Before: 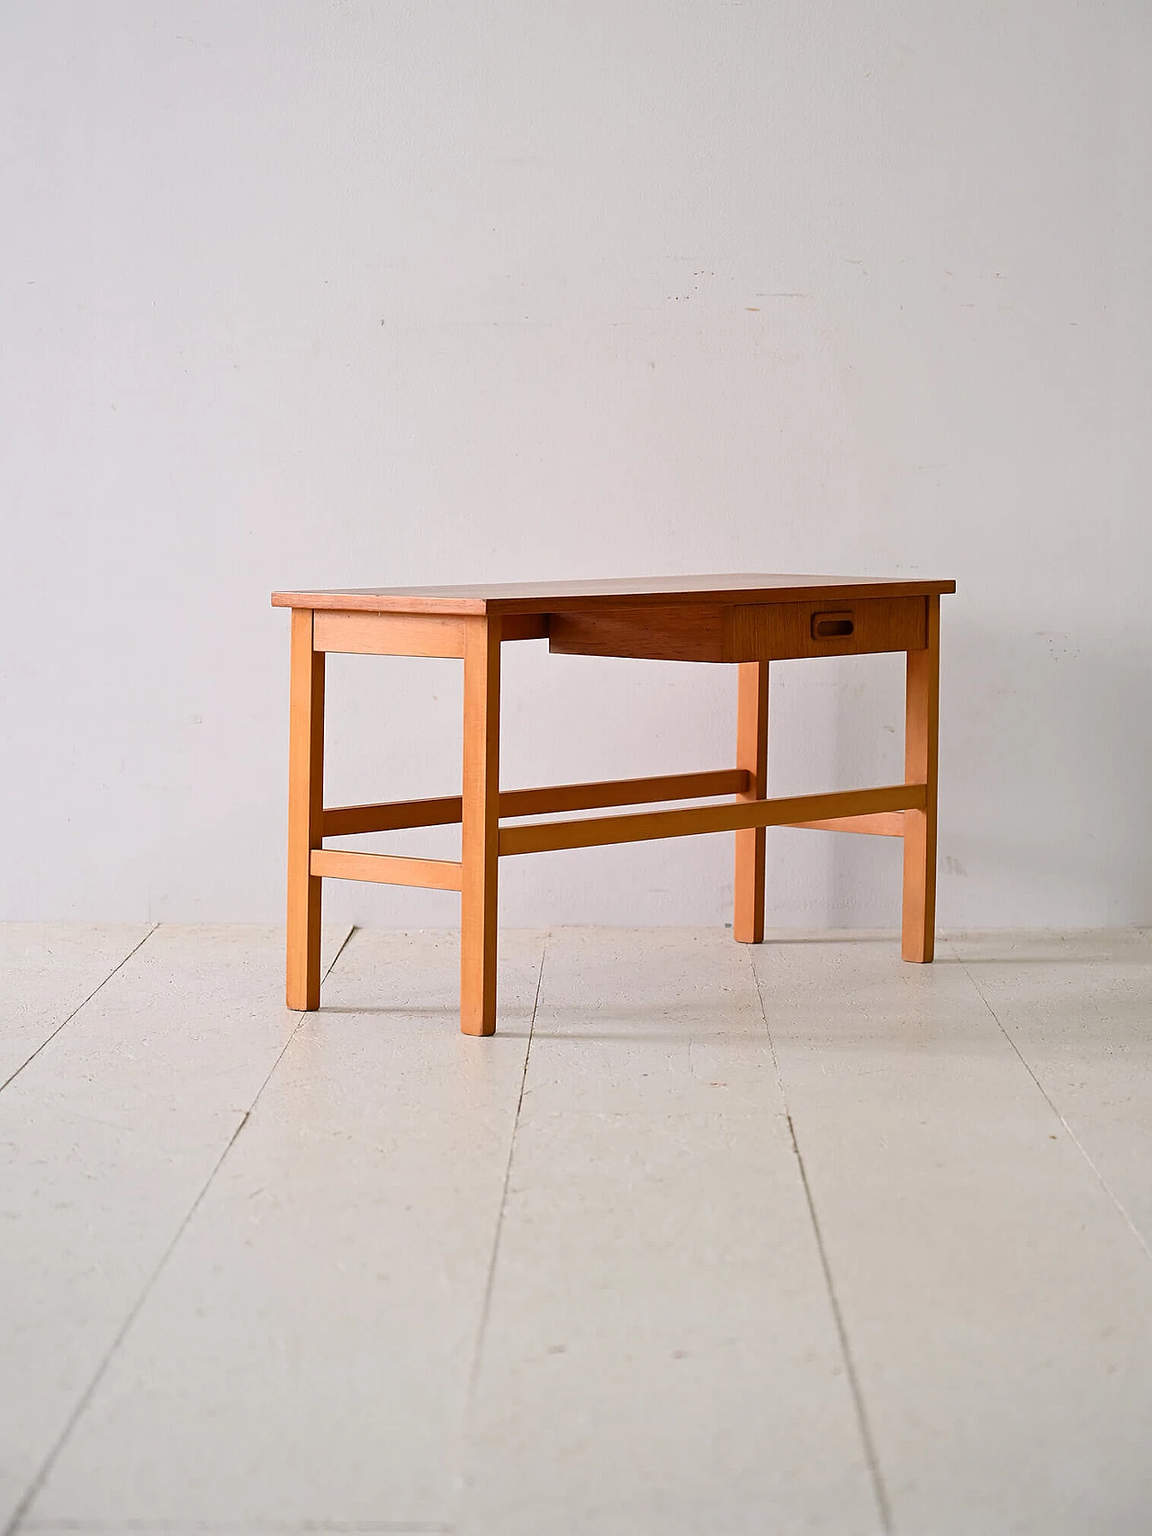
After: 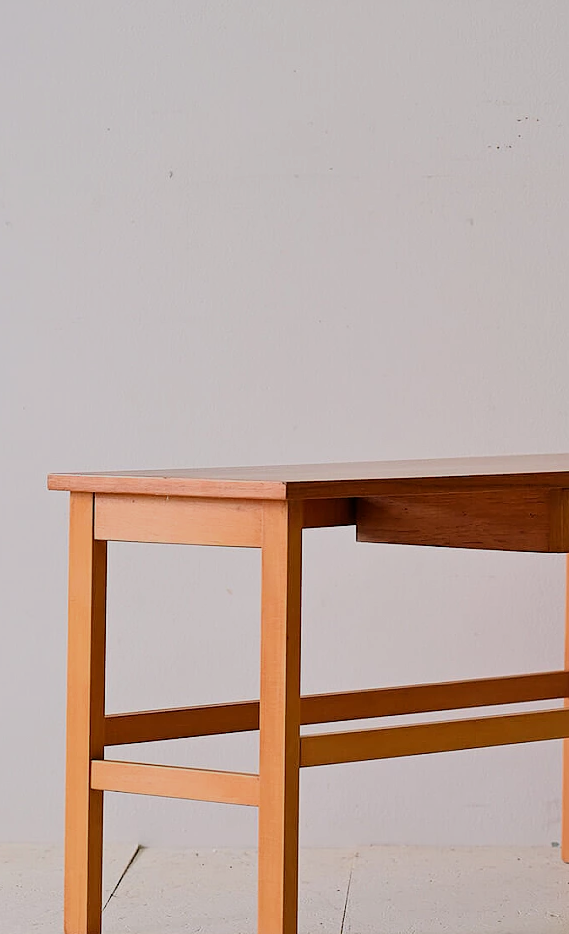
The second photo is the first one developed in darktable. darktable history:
crop: left 19.913%, top 10.796%, right 35.603%, bottom 34.486%
filmic rgb: black relative exposure -7.65 EV, white relative exposure 4.56 EV, hardness 3.61, color science v6 (2022), iterations of high-quality reconstruction 0
